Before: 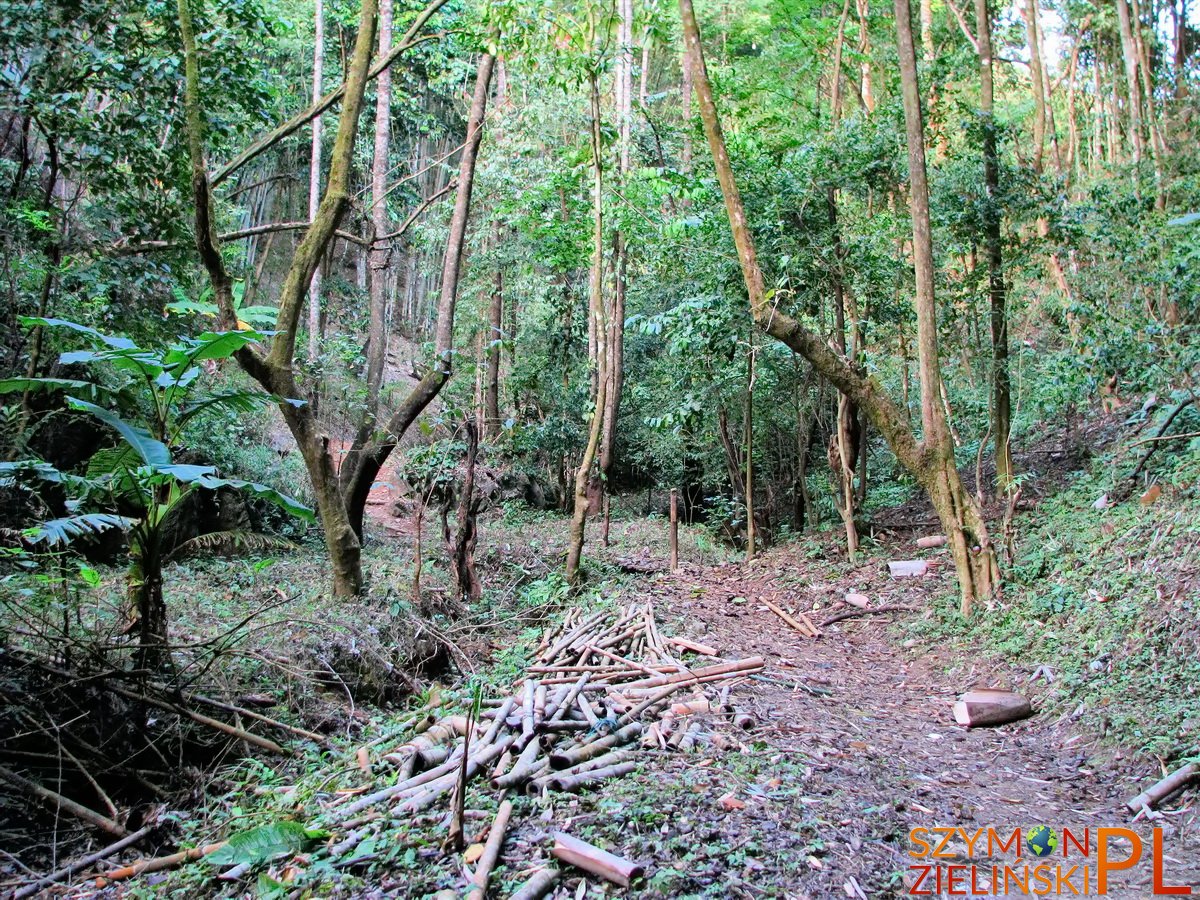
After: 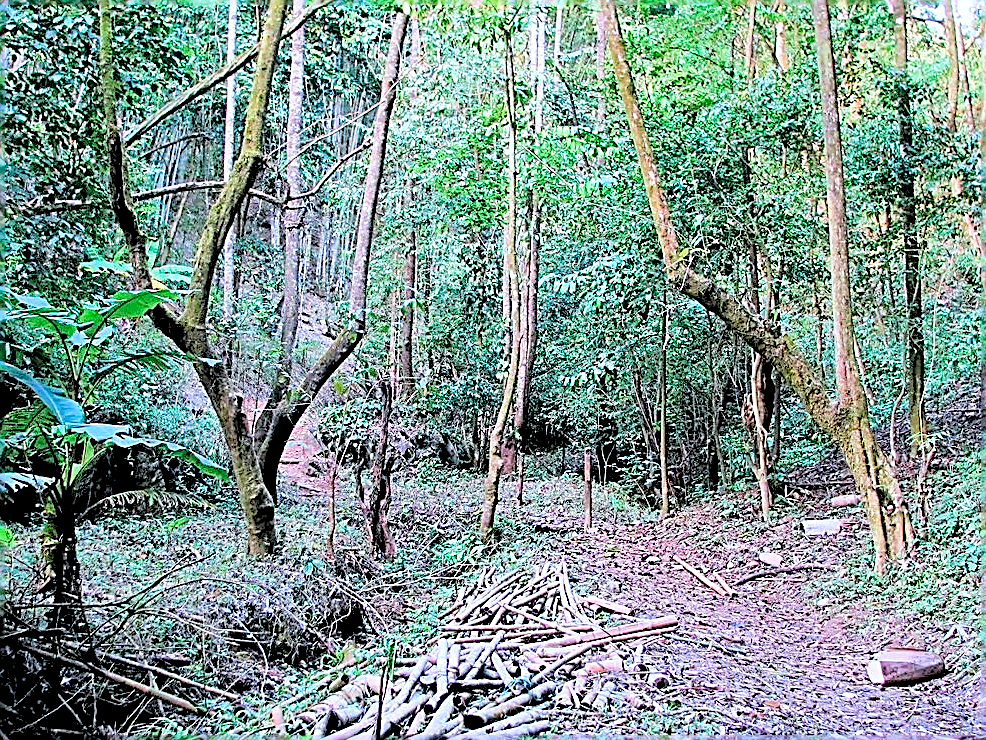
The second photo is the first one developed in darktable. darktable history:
levels: levels [0.093, 0.434, 0.988]
crop and rotate: left 7.196%, top 4.574%, right 10.605%, bottom 13.178%
sharpen: amount 2
velvia: on, module defaults
color calibration: illuminant as shot in camera, x 0.366, y 0.378, temperature 4425.7 K, saturation algorithm version 1 (2020)
